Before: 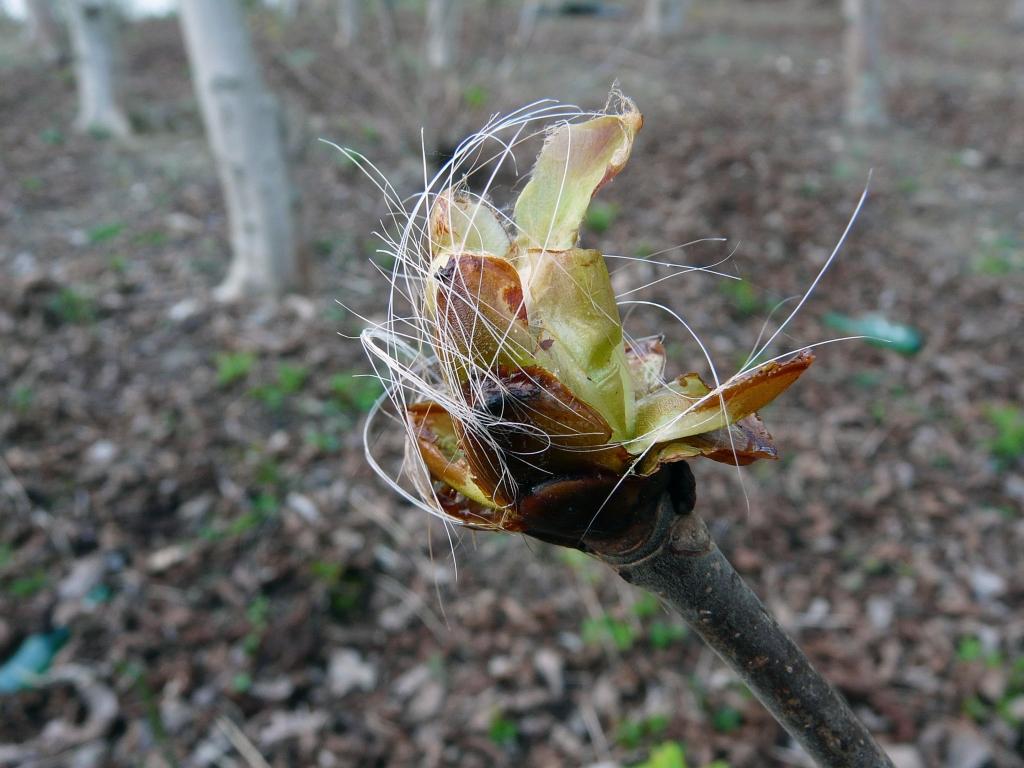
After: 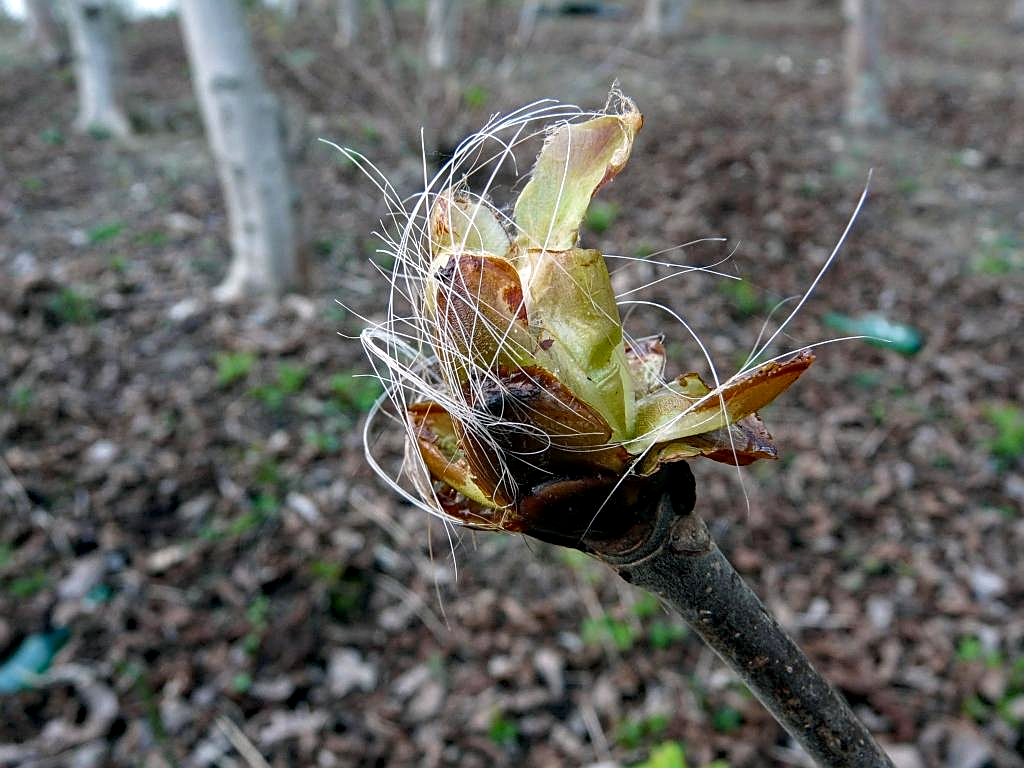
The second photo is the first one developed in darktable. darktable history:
haze removal: compatibility mode true, adaptive false
local contrast: detail 130%
sharpen: on, module defaults
